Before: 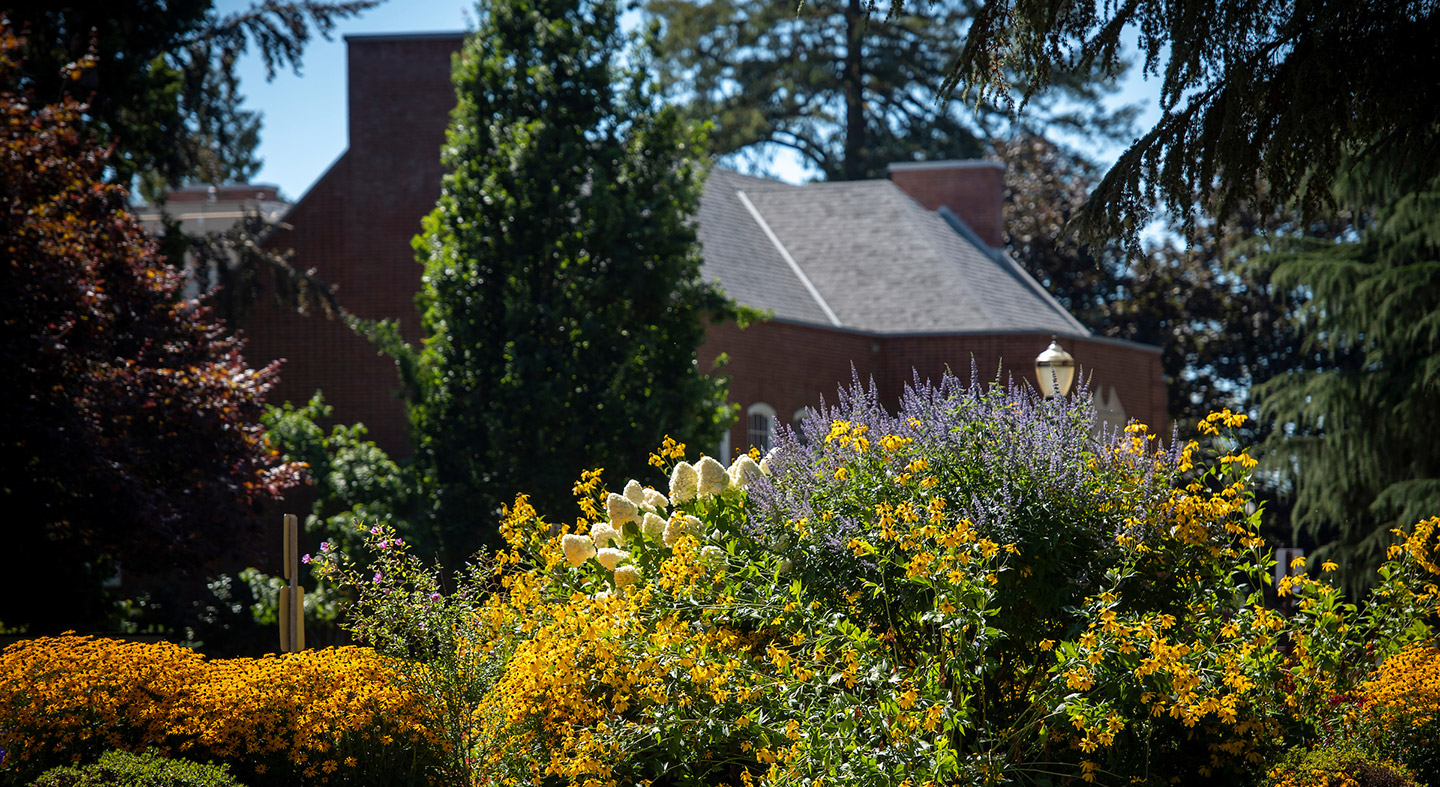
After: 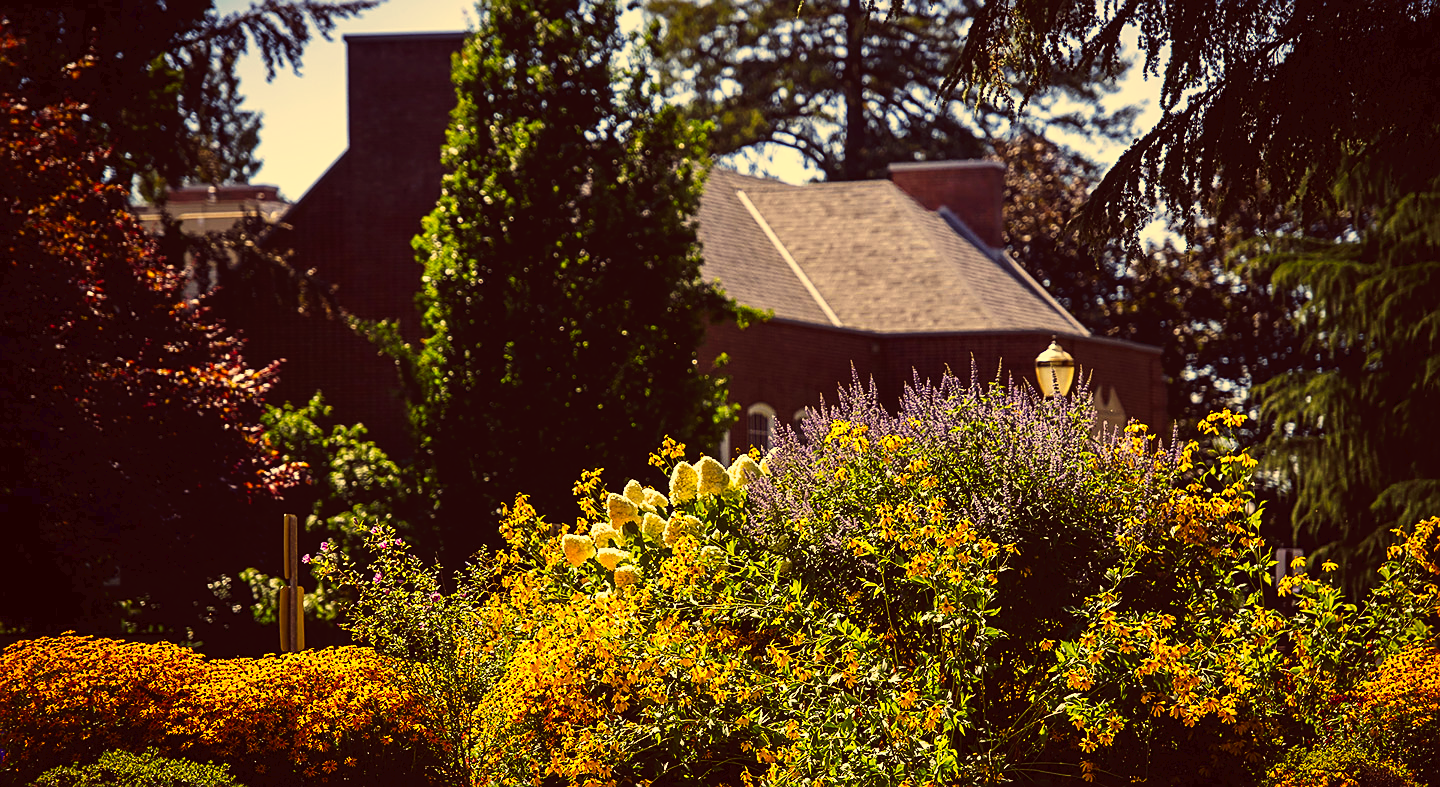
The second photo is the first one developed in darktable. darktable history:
tone curve: curves: ch0 [(0, 0) (0.003, 0.047) (0.011, 0.047) (0.025, 0.049) (0.044, 0.051) (0.069, 0.055) (0.1, 0.066) (0.136, 0.089) (0.177, 0.12) (0.224, 0.155) (0.277, 0.205) (0.335, 0.281) (0.399, 0.37) (0.468, 0.47) (0.543, 0.574) (0.623, 0.687) (0.709, 0.801) (0.801, 0.89) (0.898, 0.963) (1, 1)], preserve colors none
color correction: highlights a* 10.12, highlights b* 39.04, shadows a* 14.62, shadows b* 3.37
sharpen: on, module defaults
